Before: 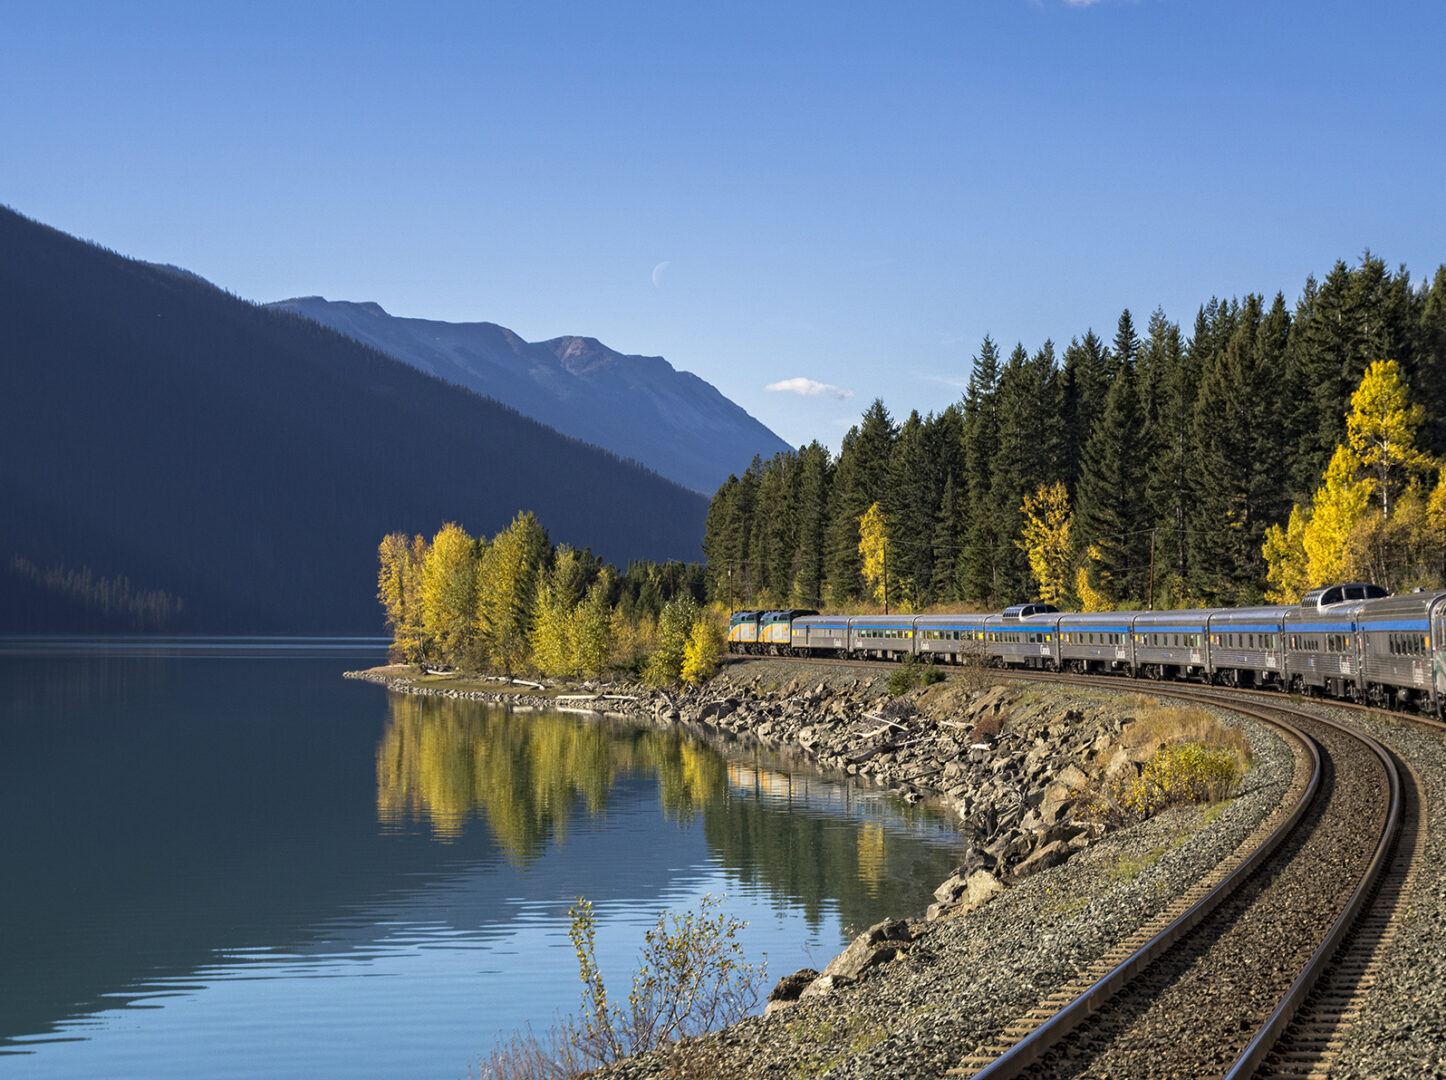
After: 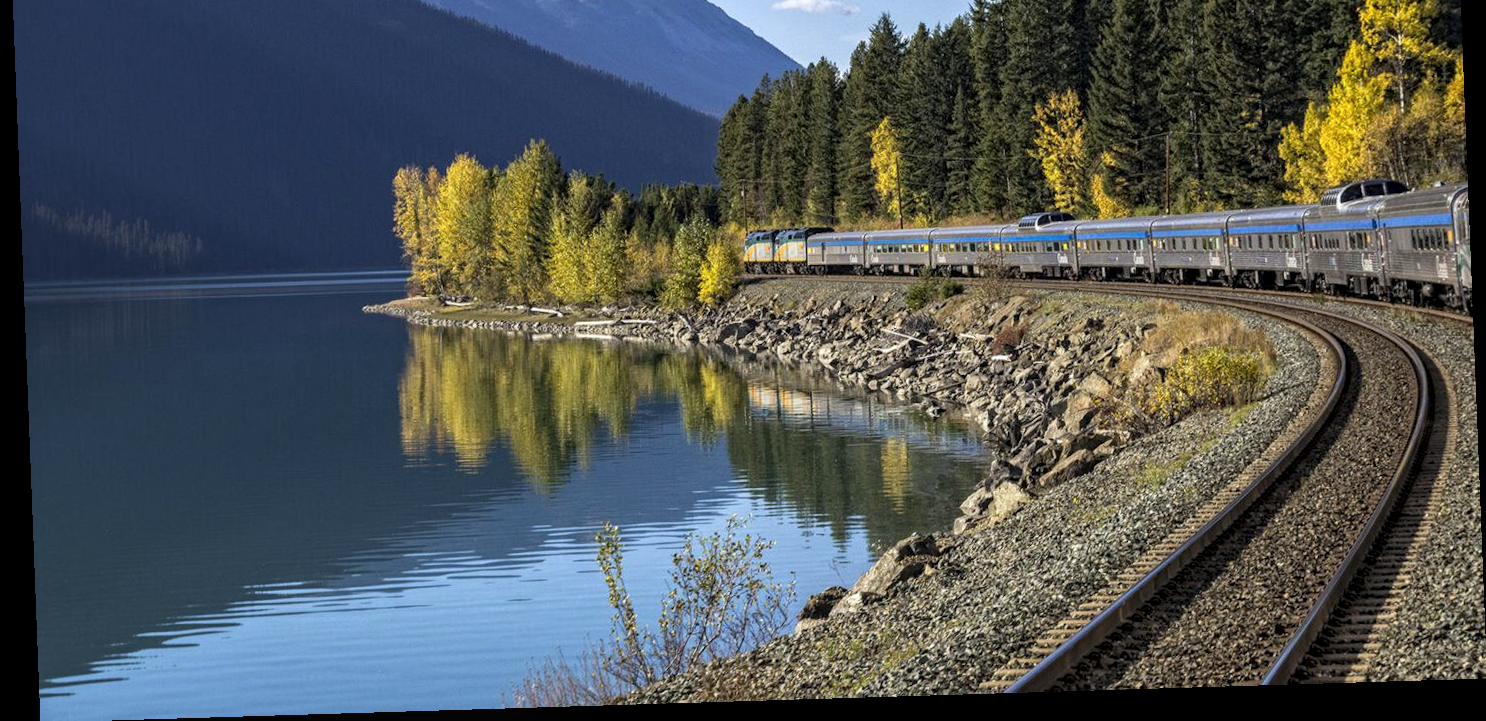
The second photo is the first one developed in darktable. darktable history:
rotate and perspective: rotation -2.22°, lens shift (horizontal) -0.022, automatic cropping off
crop and rotate: top 36.435%
white balance: red 0.976, blue 1.04
local contrast: on, module defaults
